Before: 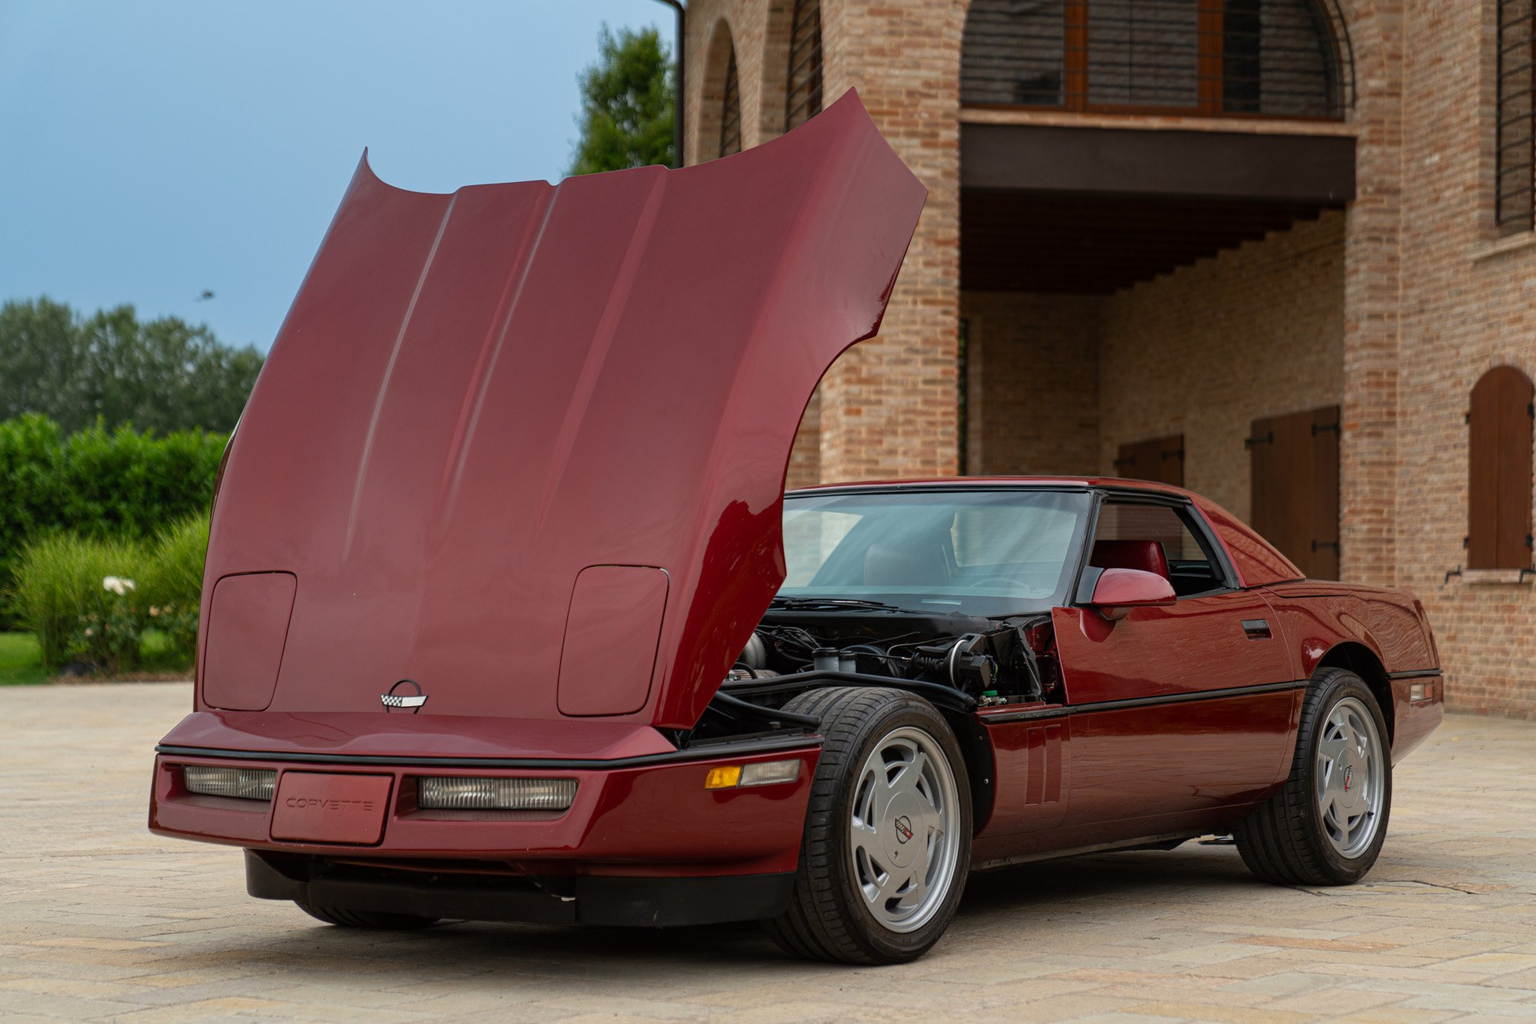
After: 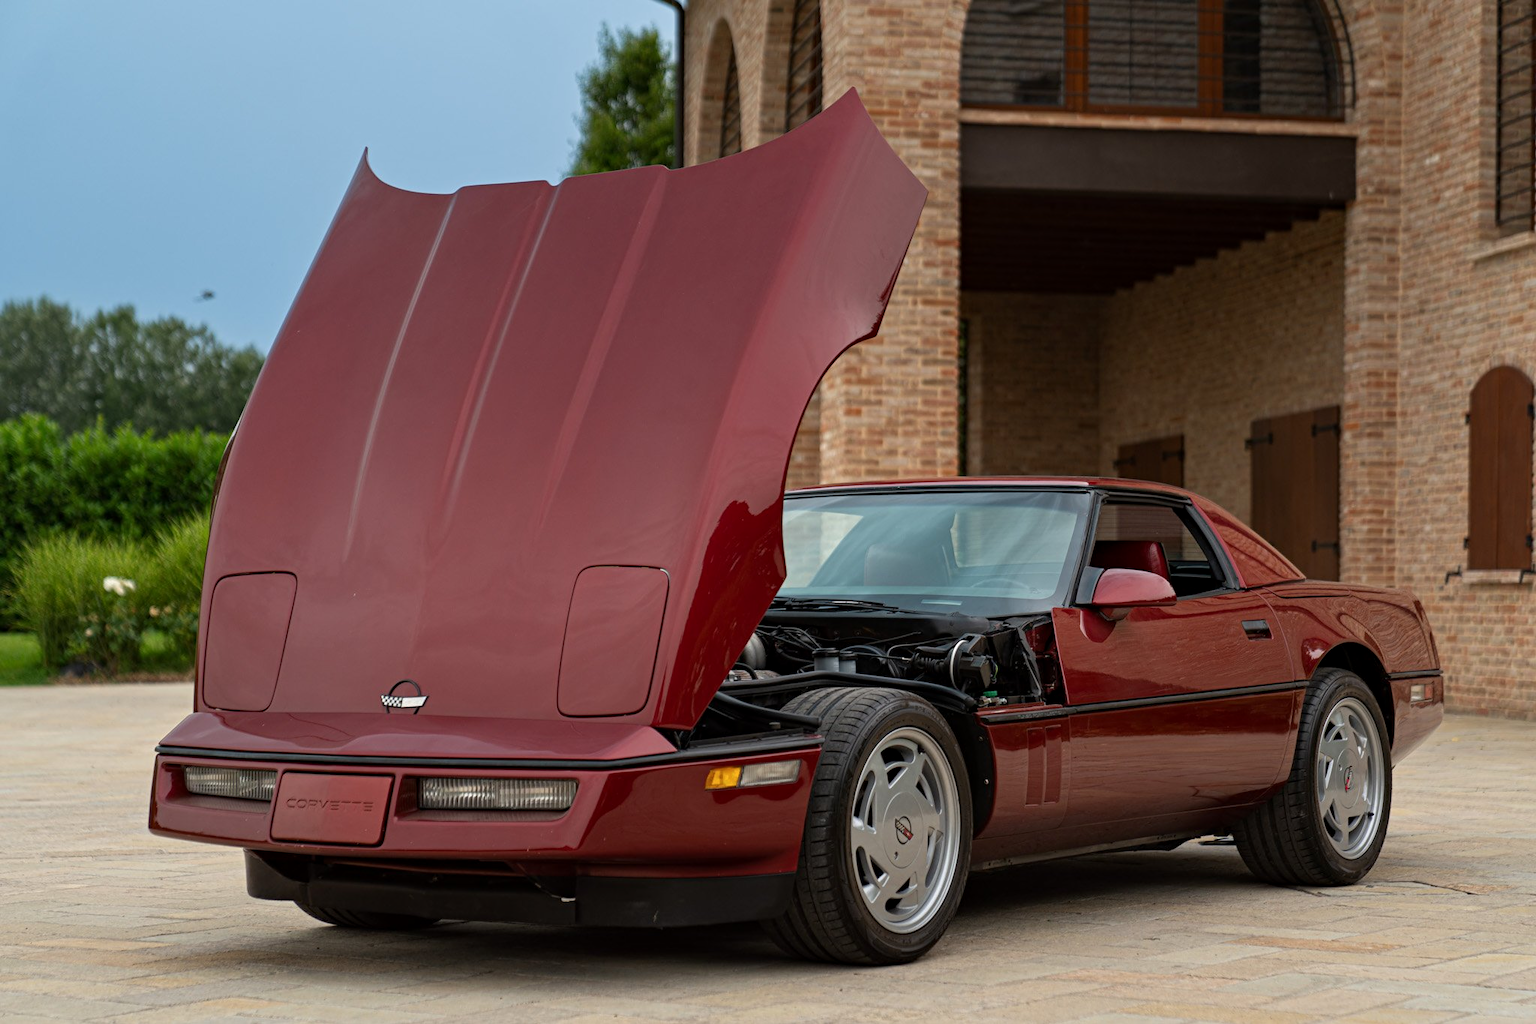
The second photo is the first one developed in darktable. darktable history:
contrast equalizer: y [[0.5, 0.504, 0.515, 0.527, 0.535, 0.534], [0.5 ×6], [0.491, 0.387, 0.179, 0.068, 0.068, 0.068], [0 ×5, 0.023], [0 ×6]]
